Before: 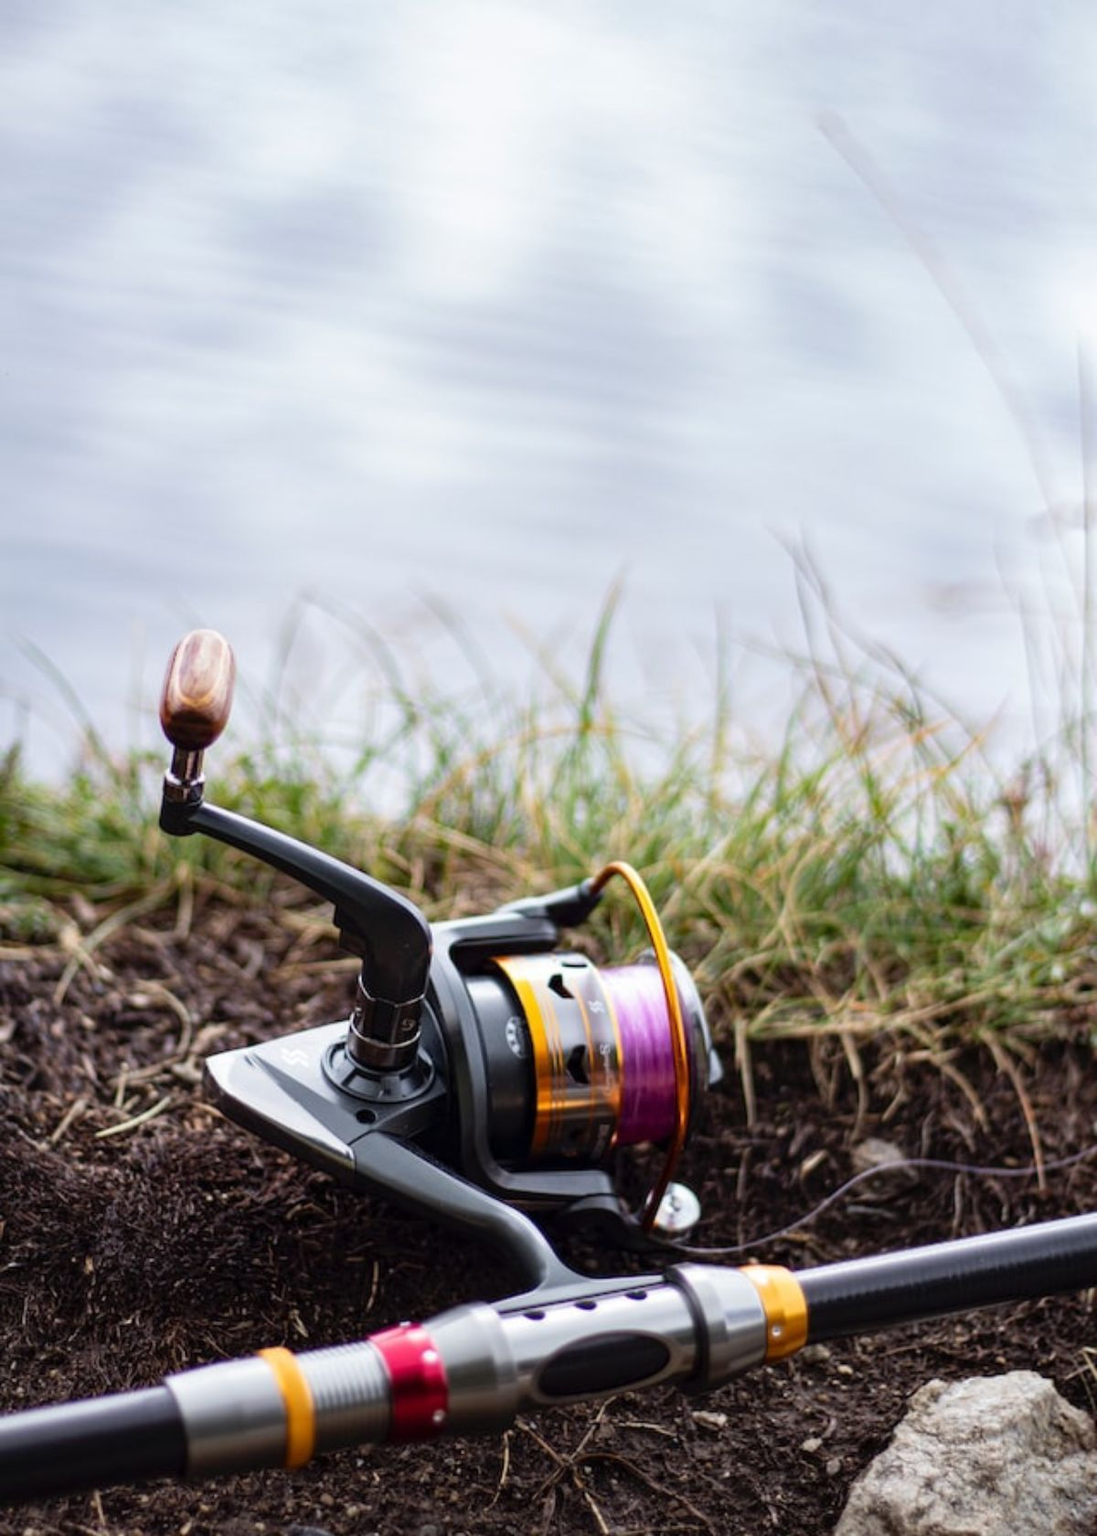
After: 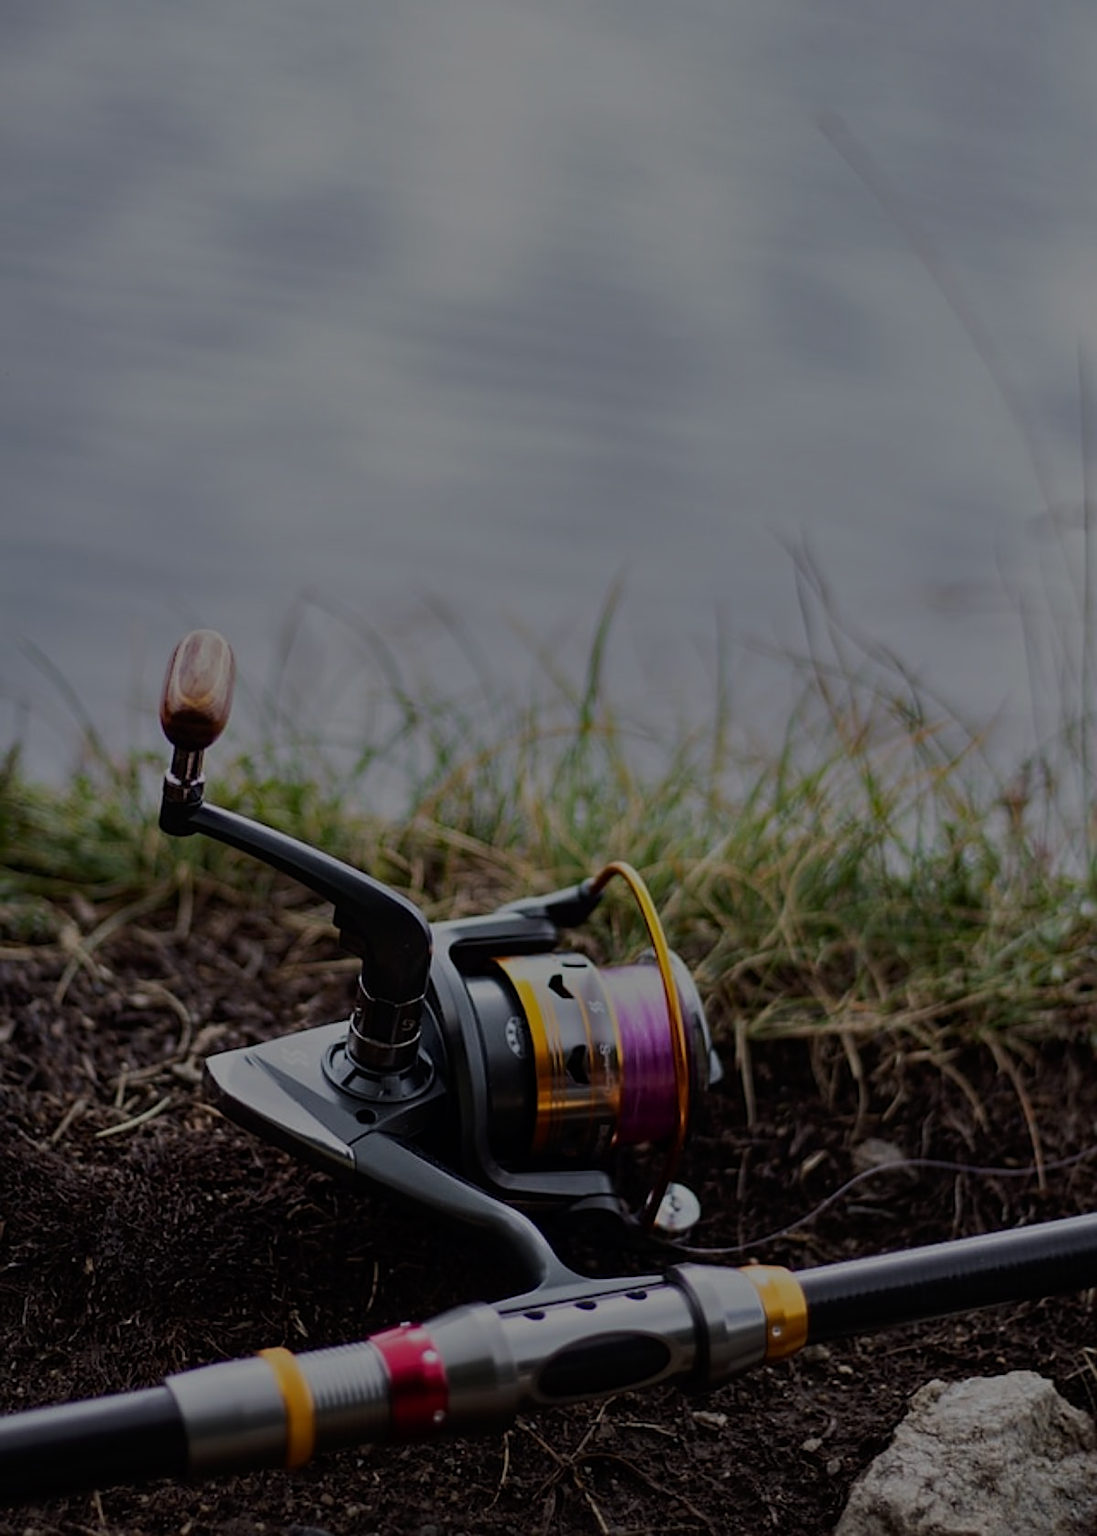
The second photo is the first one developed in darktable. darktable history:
tone equalizer: -8 EV -2 EV, -7 EV -2 EV, -6 EV -2 EV, -5 EV -2 EV, -4 EV -2 EV, -3 EV -2 EV, -2 EV -2 EV, -1 EV -1.63 EV, +0 EV -2 EV
sharpen: on, module defaults
